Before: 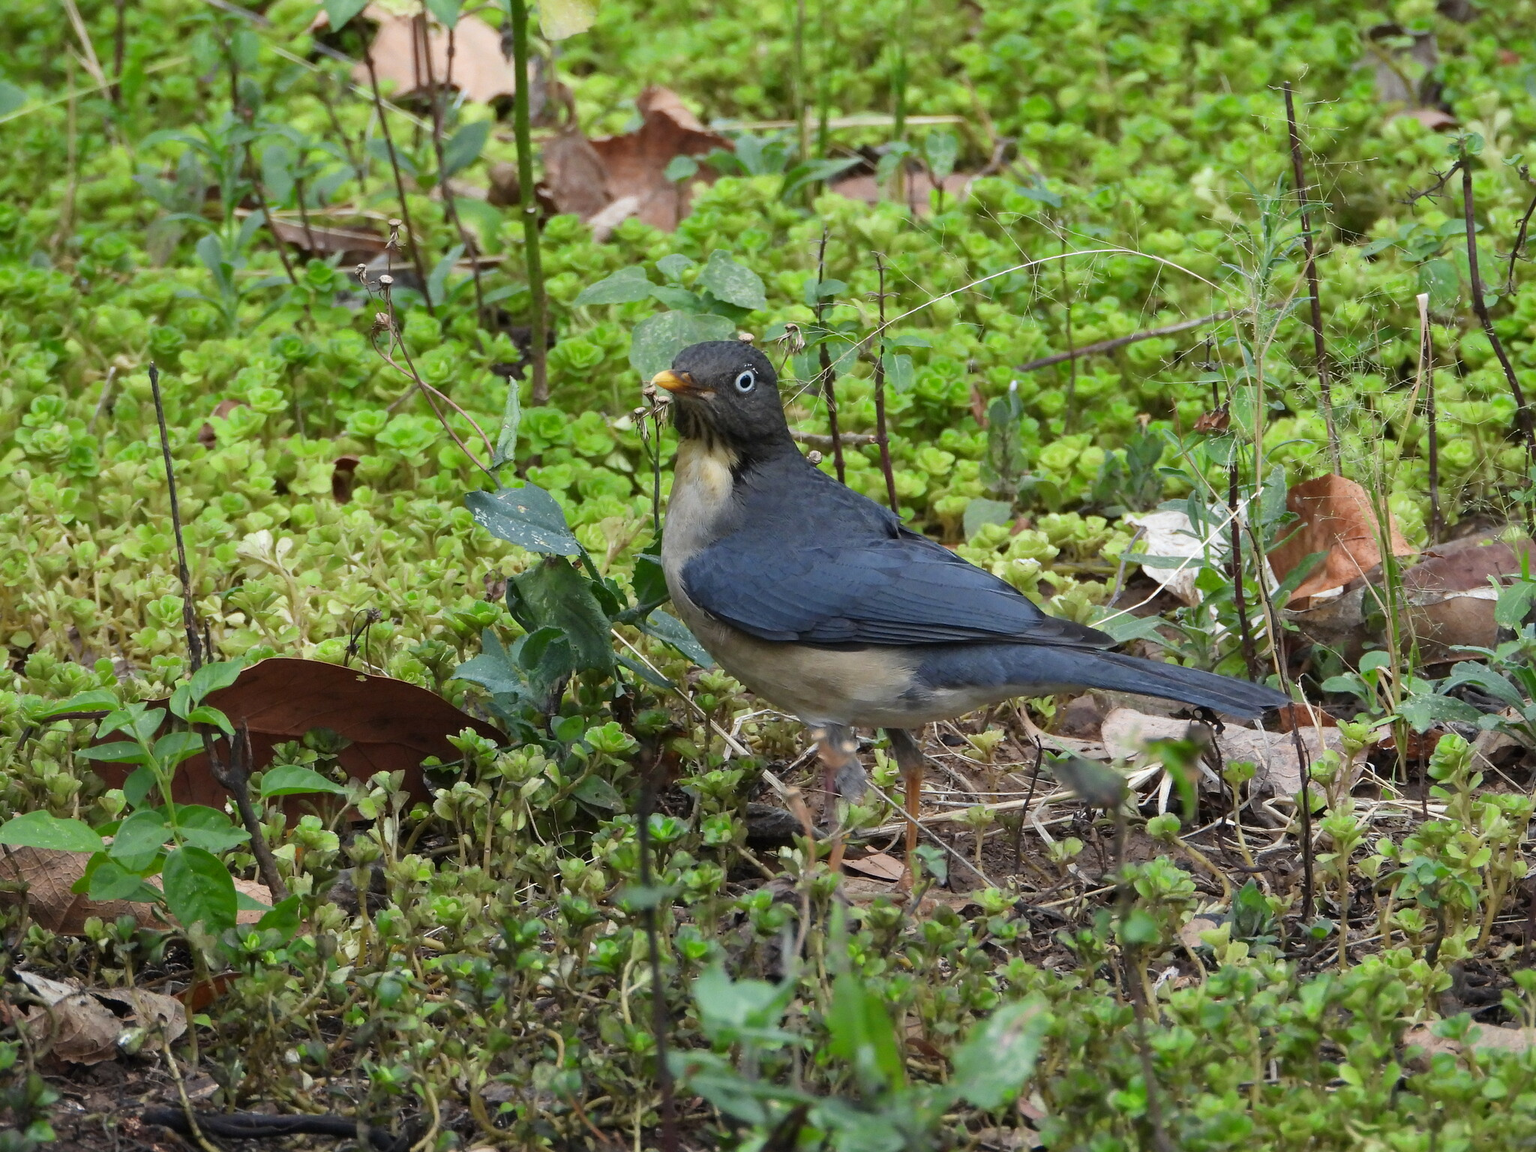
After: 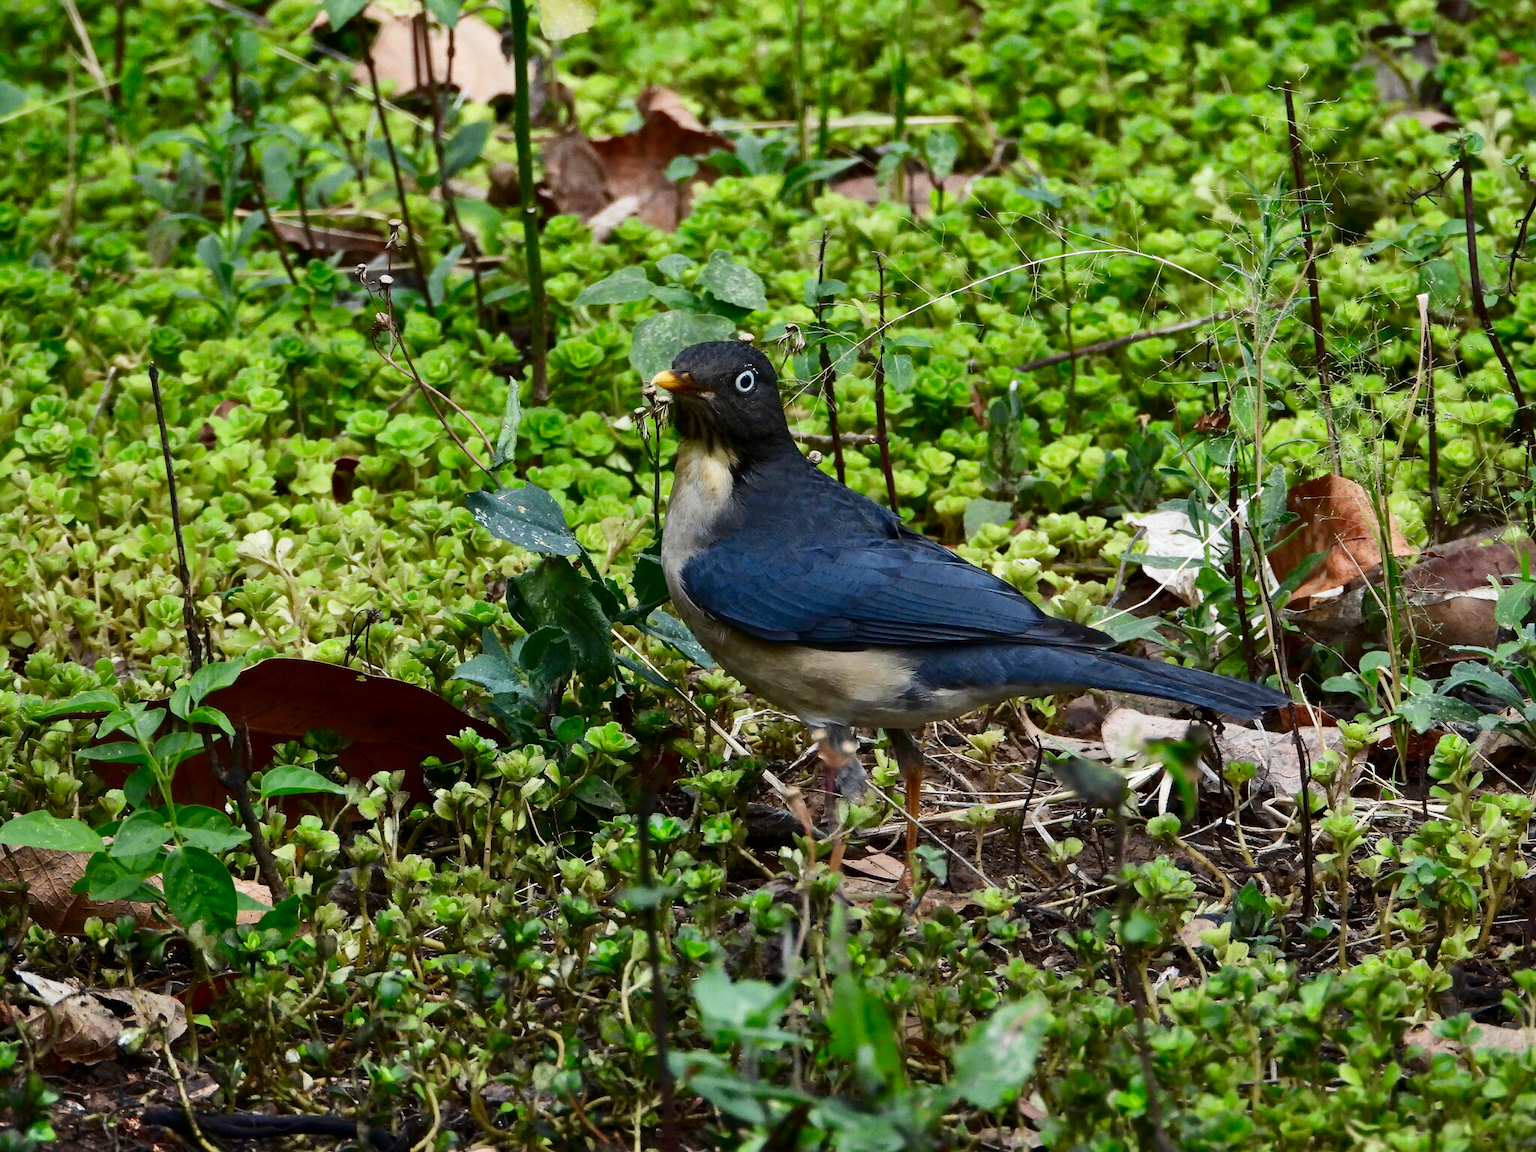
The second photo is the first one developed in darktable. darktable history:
exposure: compensate highlight preservation false
tone curve: curves: ch0 [(0, 0) (0.765, 0.816) (1, 1)]; ch1 [(0, 0) (0.425, 0.464) (0.5, 0.5) (0.531, 0.522) (0.588, 0.575) (0.994, 0.939)]; ch2 [(0, 0) (0.398, 0.435) (0.455, 0.481) (0.501, 0.504) (0.529, 0.544) (0.584, 0.585) (1, 0.911)], preserve colors none
contrast brightness saturation: contrast 0.187, brightness -0.231, saturation 0.105
shadows and highlights: highlights color adjustment 45.9%, soften with gaussian
